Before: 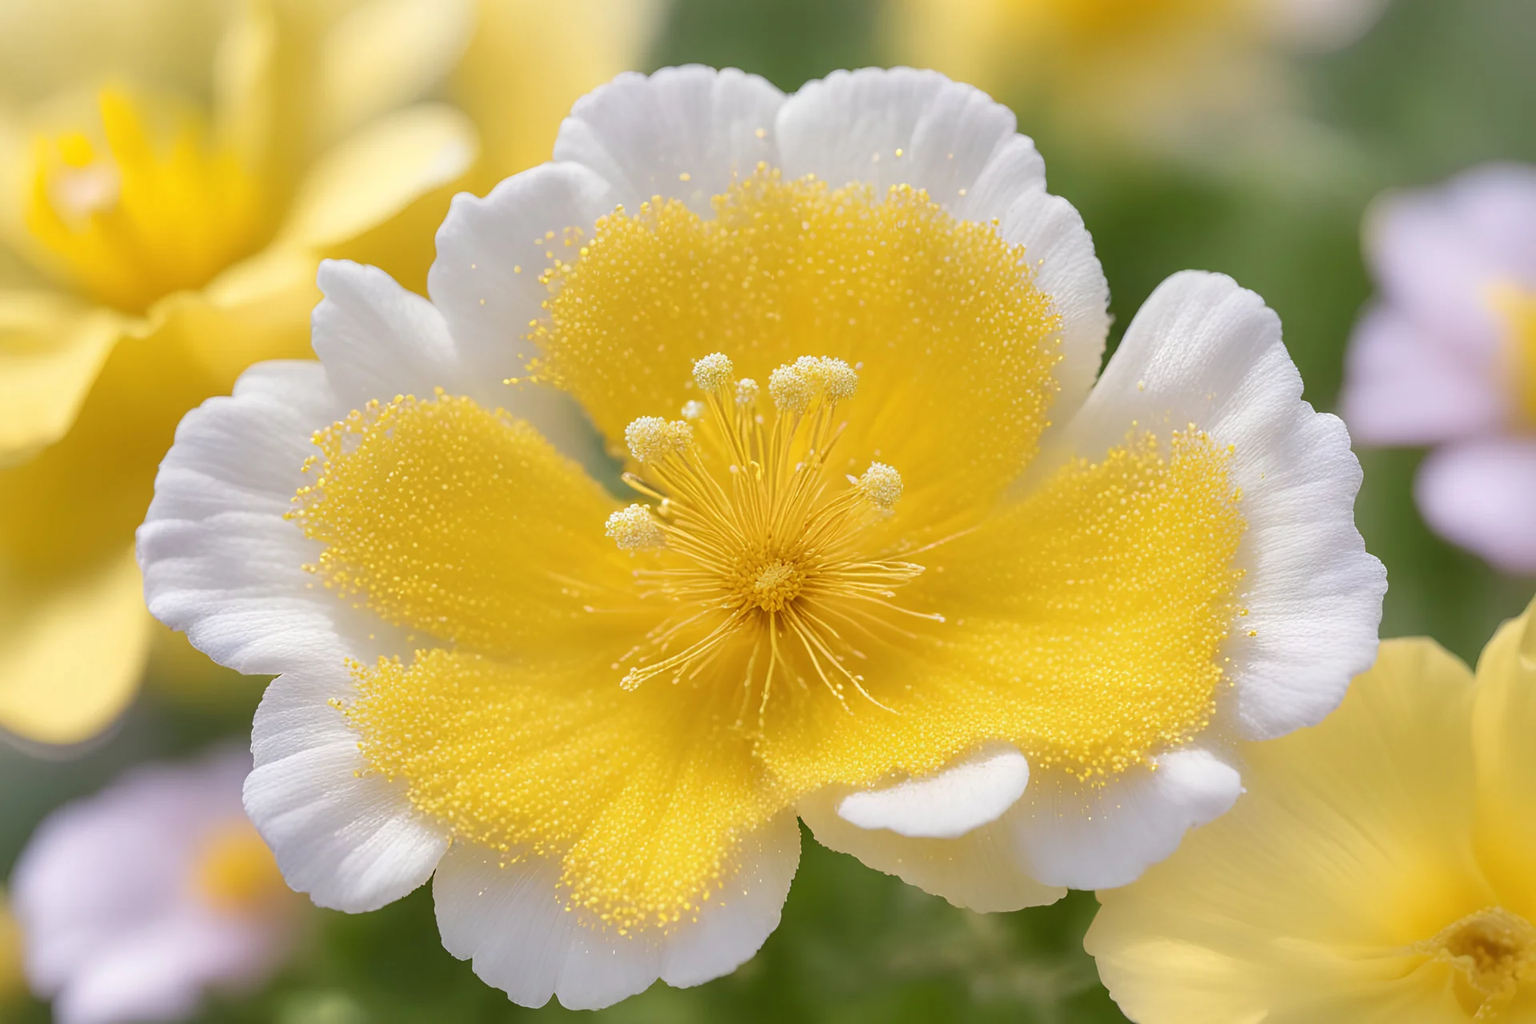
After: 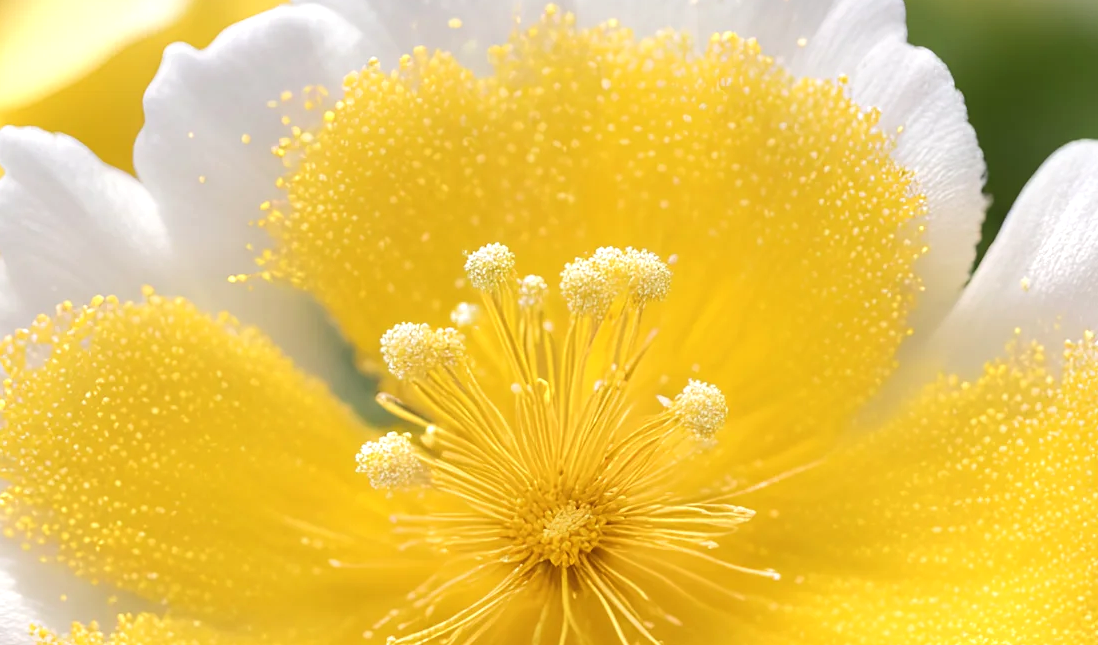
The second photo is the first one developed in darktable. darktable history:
tone equalizer: -8 EV -0.417 EV, -7 EV -0.389 EV, -6 EV -0.333 EV, -5 EV -0.222 EV, -3 EV 0.222 EV, -2 EV 0.333 EV, -1 EV 0.389 EV, +0 EV 0.417 EV, edges refinement/feathering 500, mask exposure compensation -1.57 EV, preserve details no
crop: left 20.932%, top 15.471%, right 21.848%, bottom 34.081%
